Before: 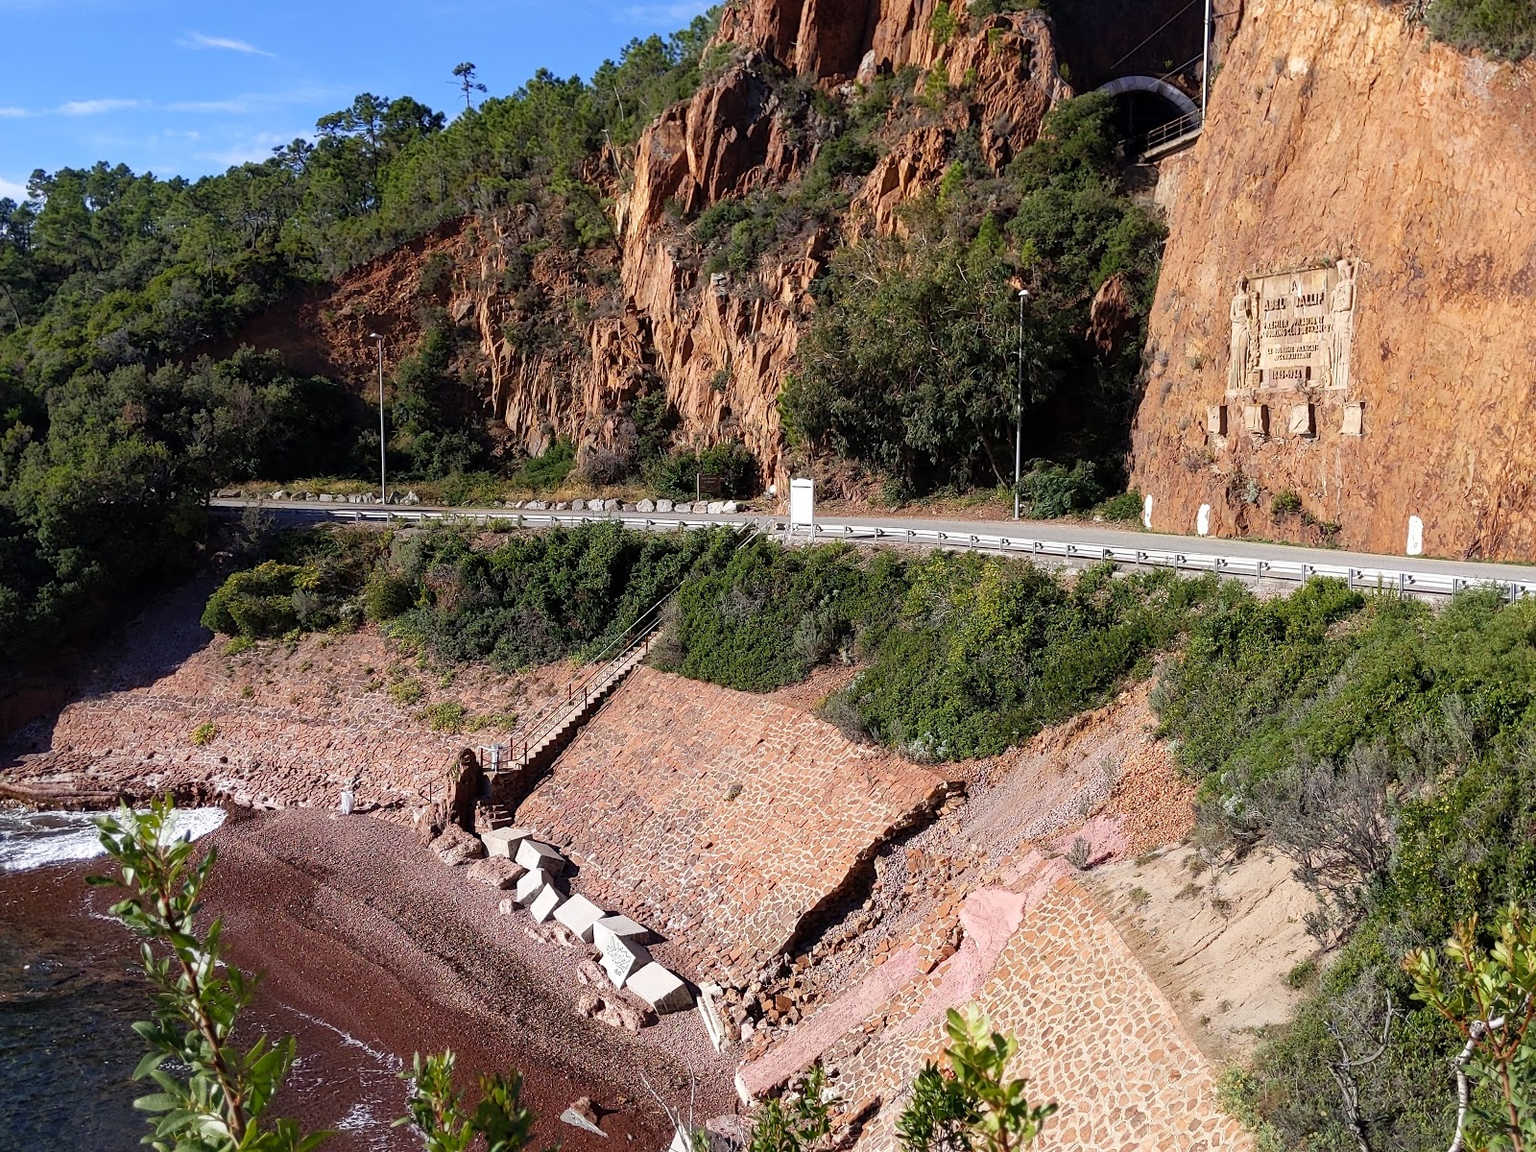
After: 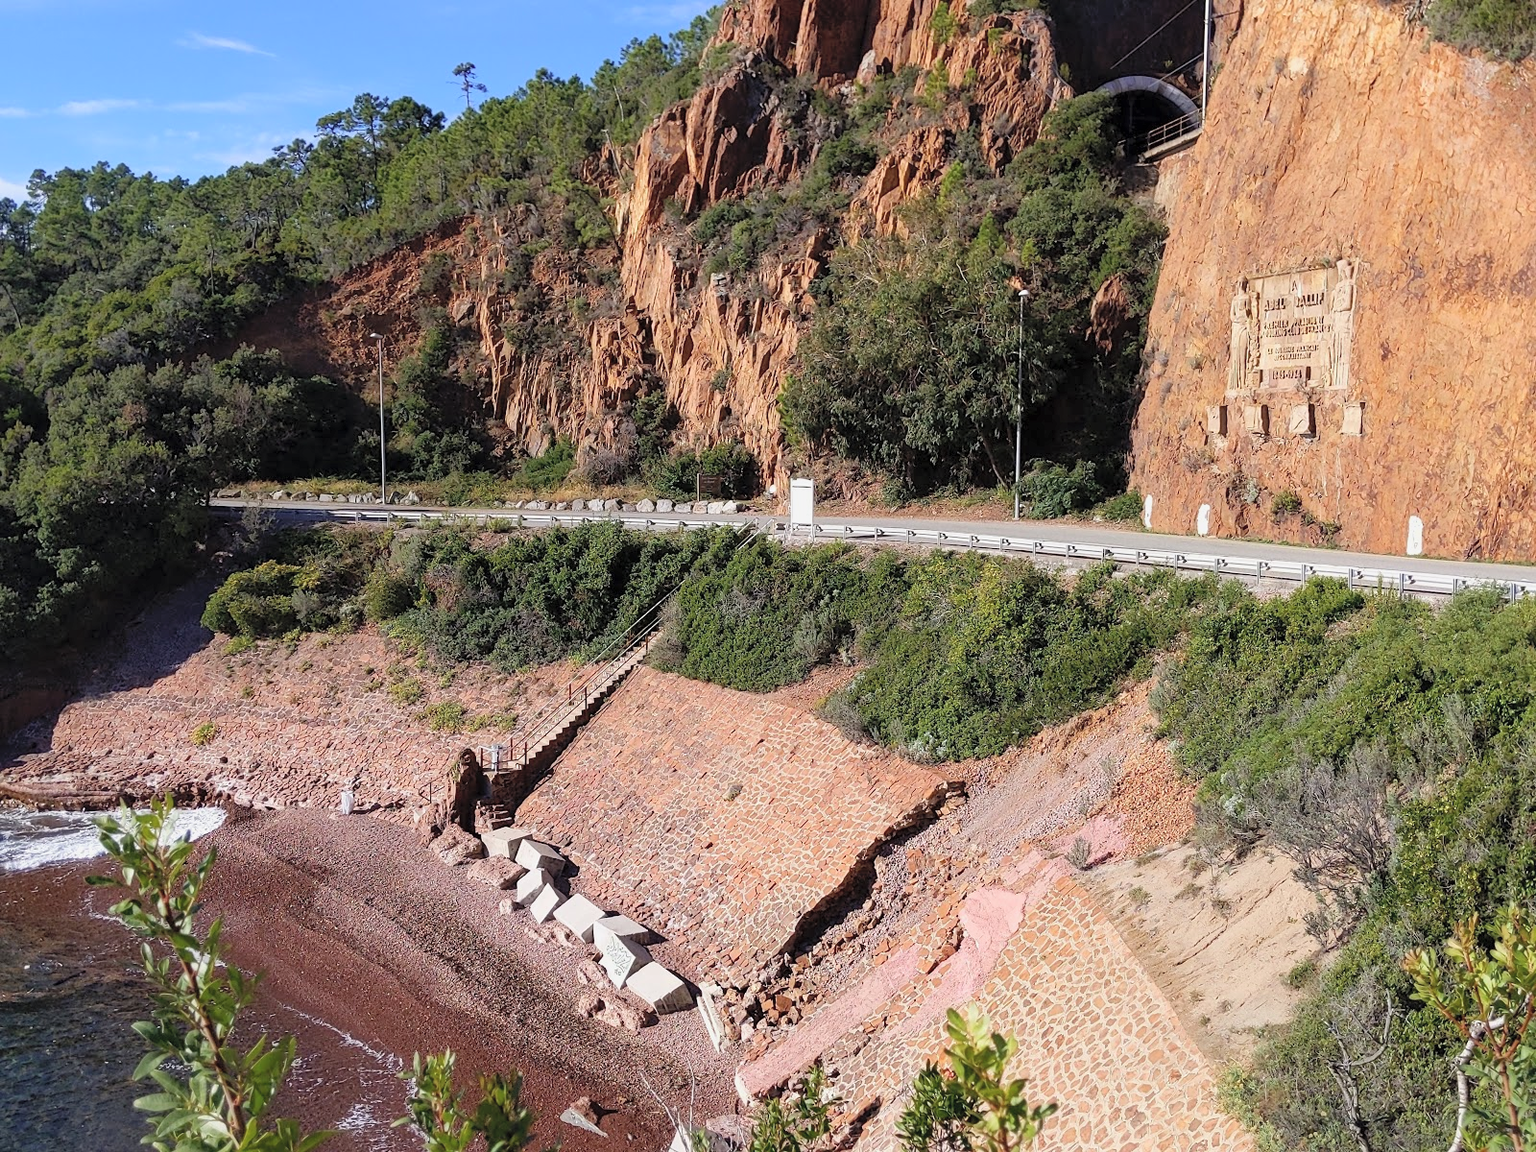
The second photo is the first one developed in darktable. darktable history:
contrast brightness saturation: brightness 0.17
shadows and highlights: radius 25.35, white point adjustment -5.3, compress 82.46%, soften with gaussian
